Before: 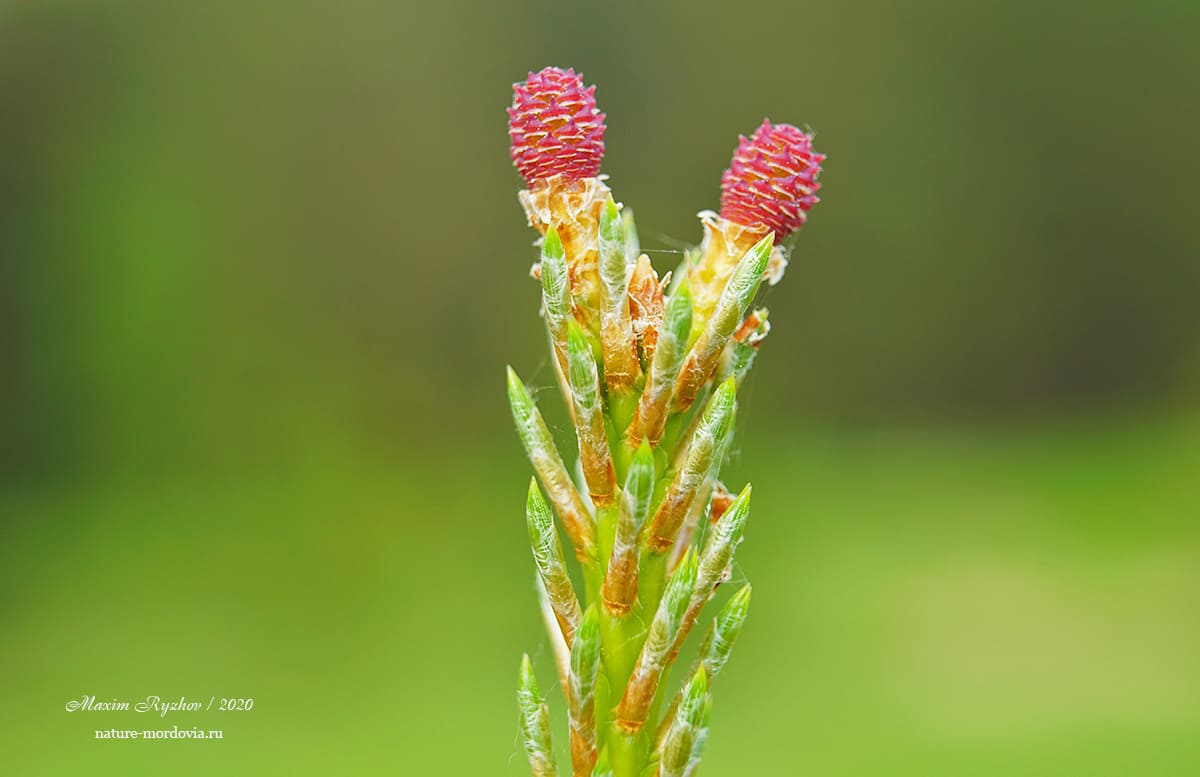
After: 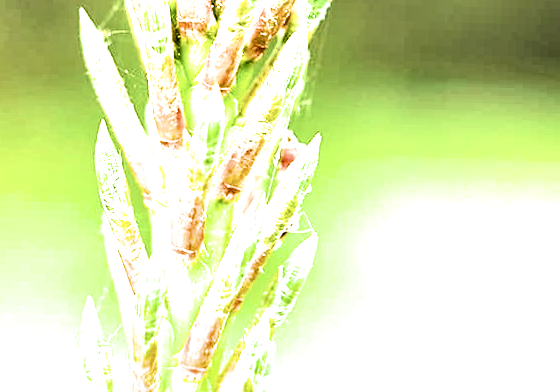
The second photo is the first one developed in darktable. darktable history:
exposure: black level correction 0, exposure 0.7 EV, compensate exposure bias true, compensate highlight preservation false
crop: left 35.976%, top 45.819%, right 18.162%, bottom 5.807%
white balance: red 1, blue 1
contrast brightness saturation: contrast 0.05, brightness 0.06, saturation 0.01
local contrast: highlights 20%, shadows 70%, detail 170%
tone equalizer: -8 EV -0.75 EV, -7 EV -0.7 EV, -6 EV -0.6 EV, -5 EV -0.4 EV, -3 EV 0.4 EV, -2 EV 0.6 EV, -1 EV 0.7 EV, +0 EV 0.75 EV, edges refinement/feathering 500, mask exposure compensation -1.57 EV, preserve details no
rotate and perspective: rotation 1.72°, automatic cropping off
filmic rgb: black relative exposure -3.57 EV, white relative exposure 2.29 EV, hardness 3.41
